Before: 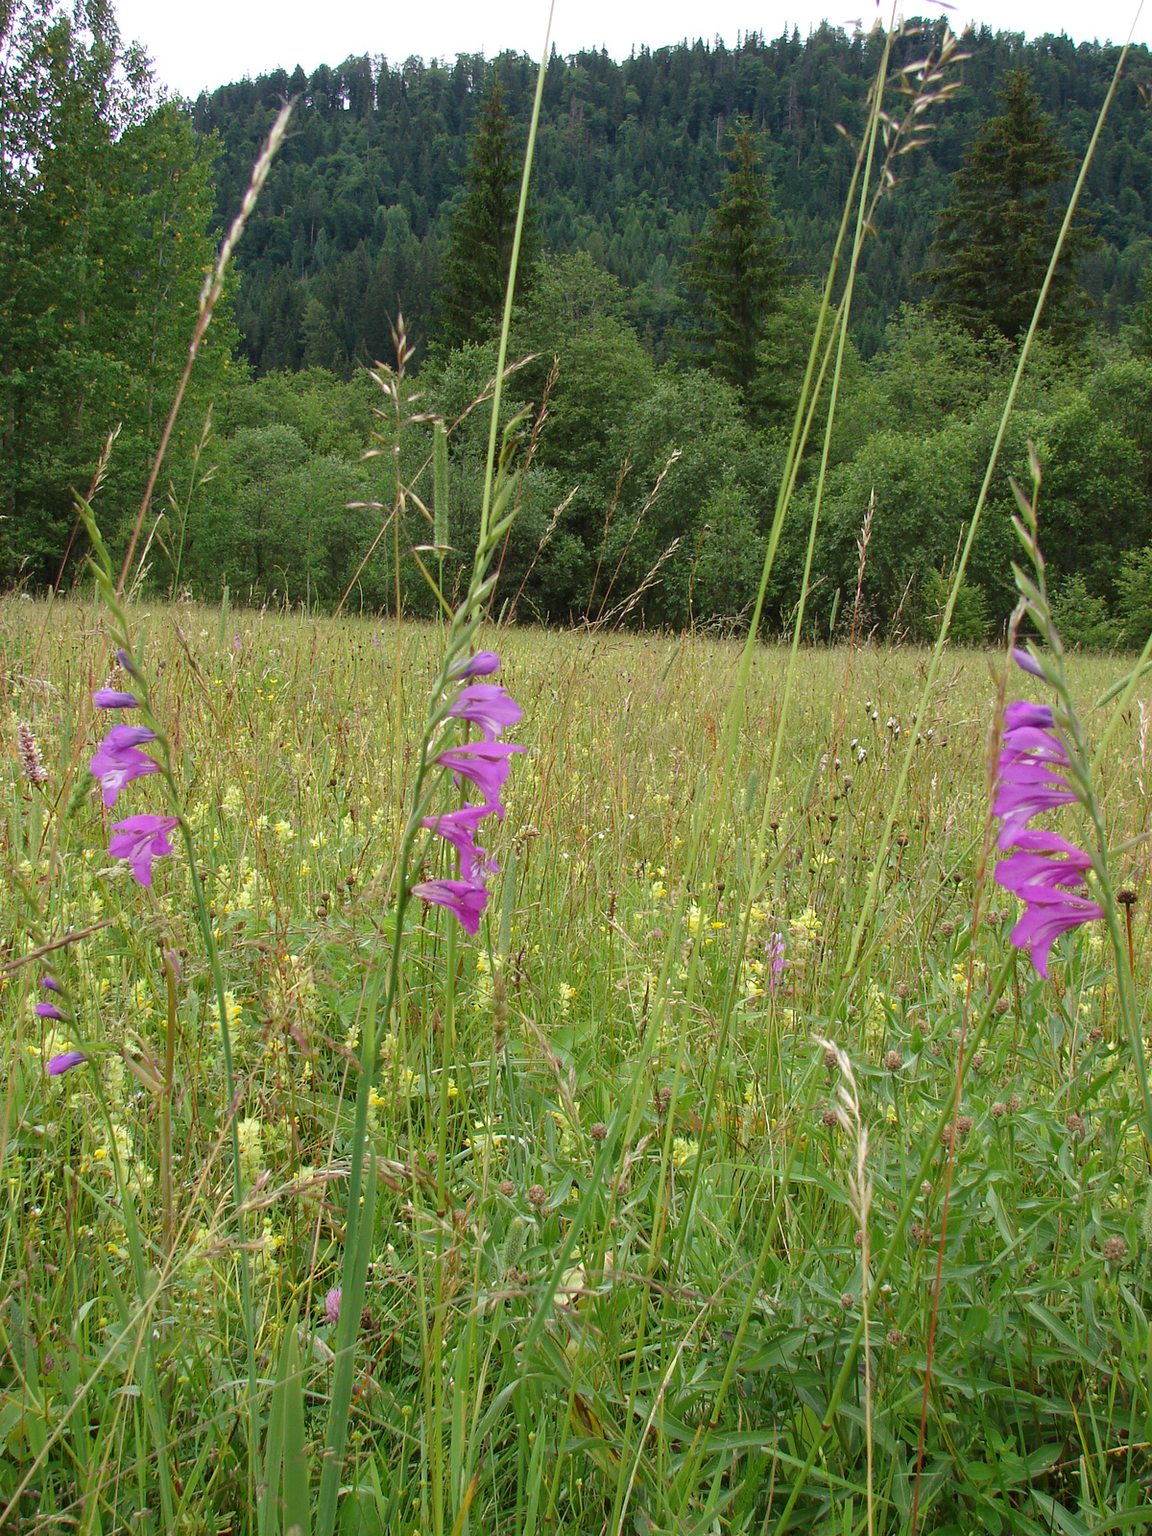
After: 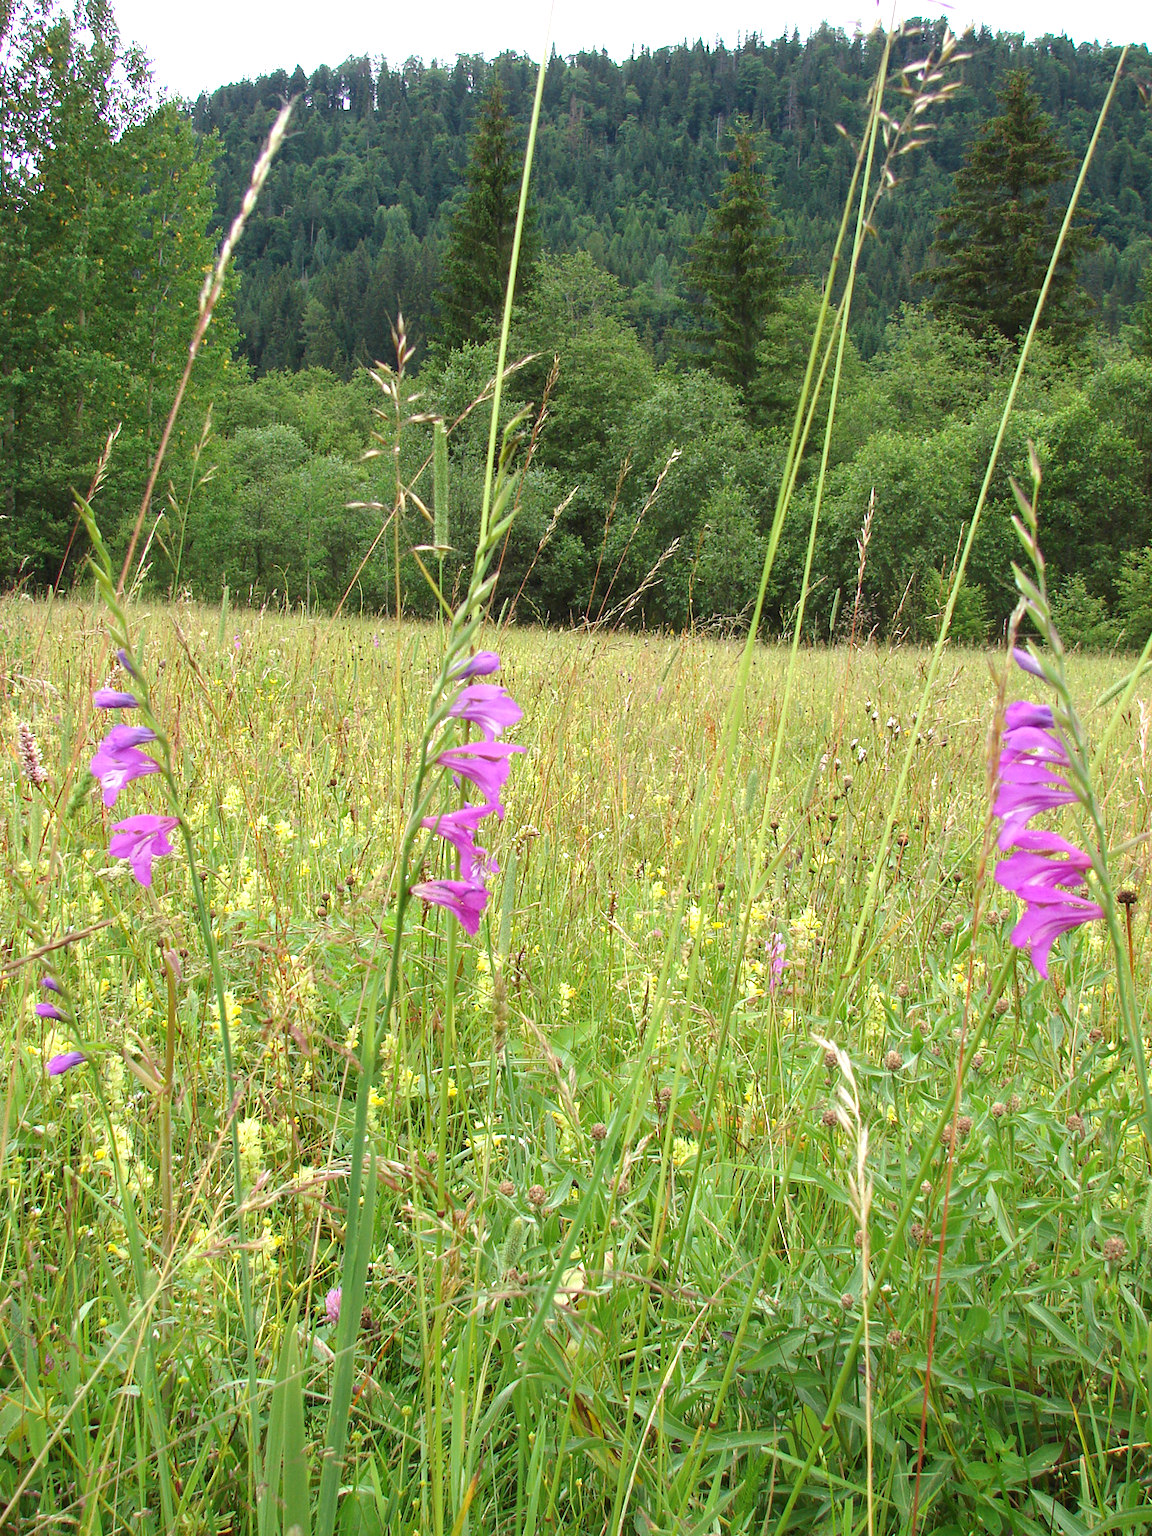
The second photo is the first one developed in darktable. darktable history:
exposure: black level correction 0, exposure 0.701 EV, compensate highlight preservation false
